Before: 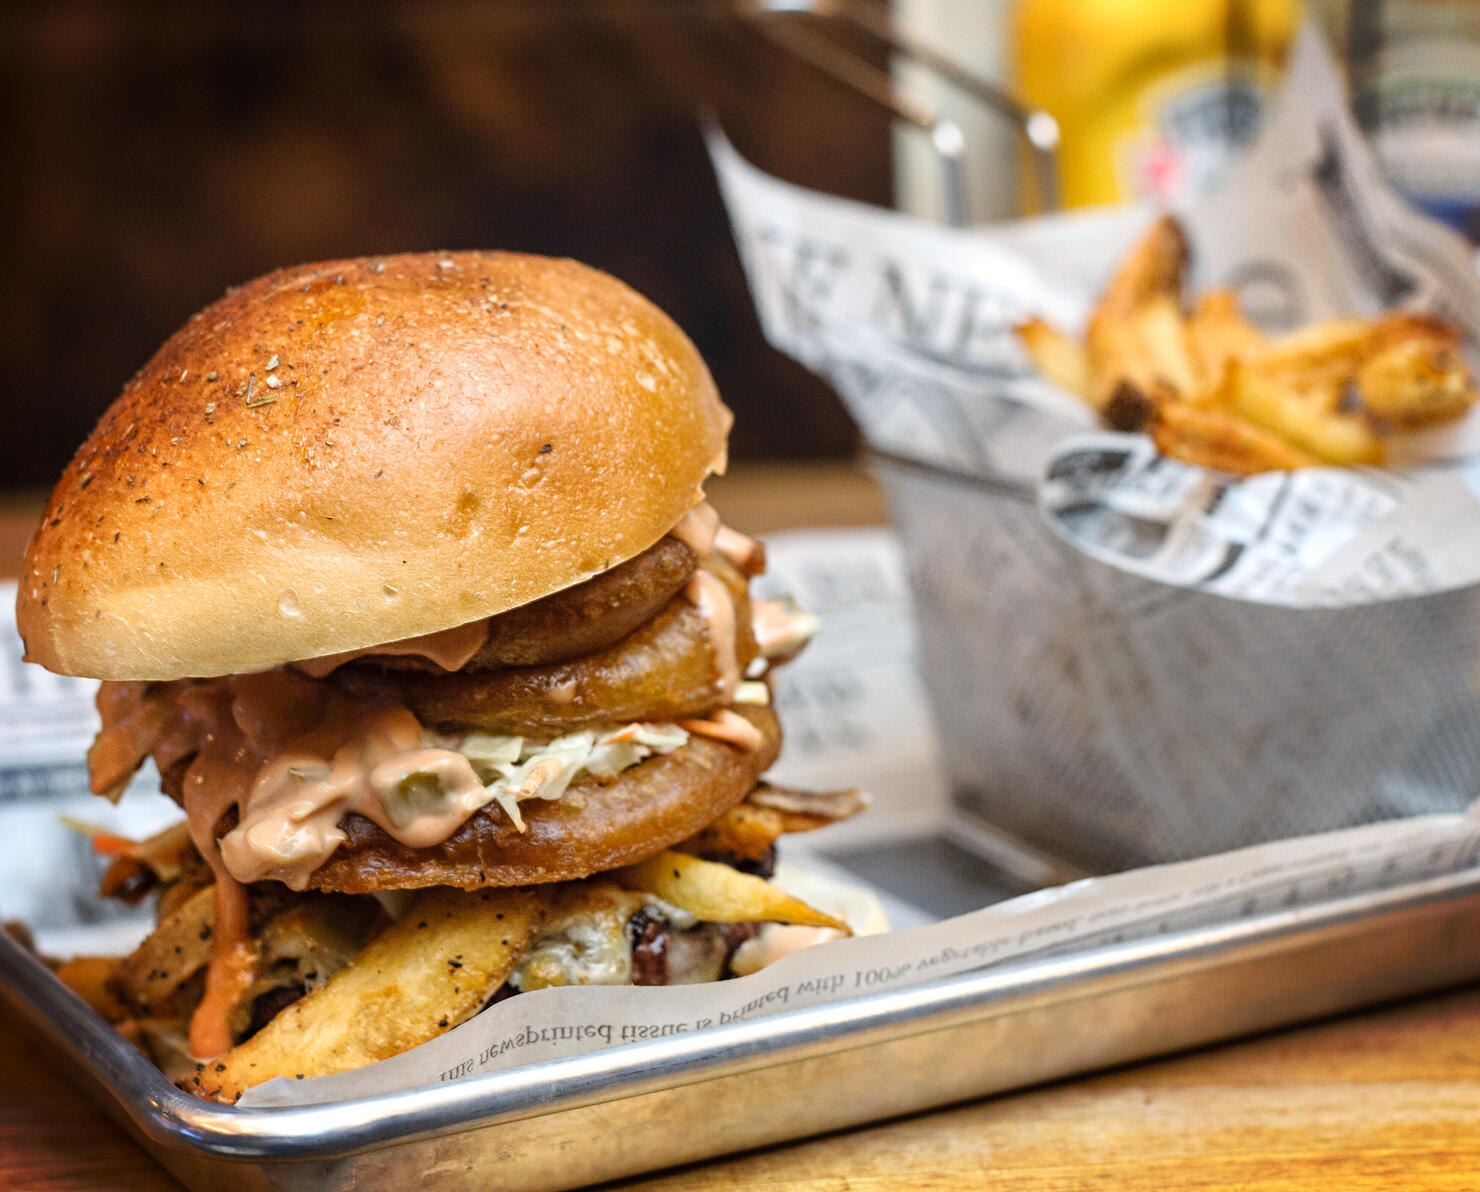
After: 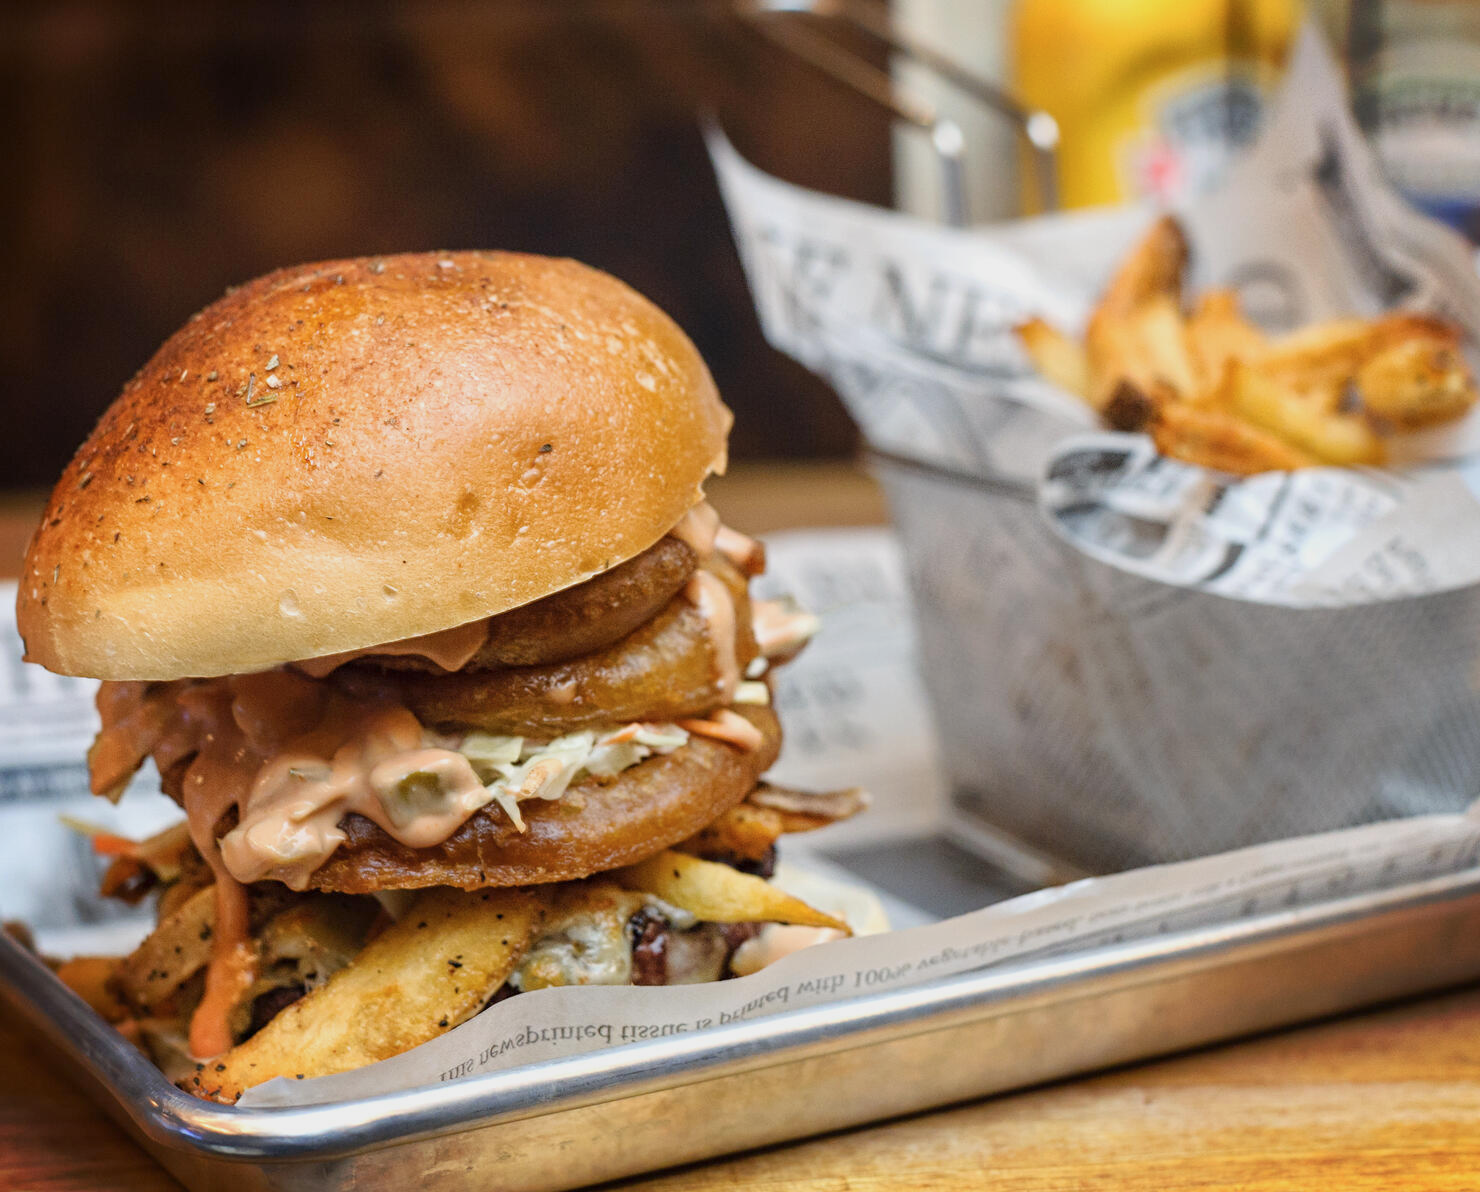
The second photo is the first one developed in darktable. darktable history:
color balance rgb: perceptual saturation grading › global saturation -2.926%, contrast -9.682%
